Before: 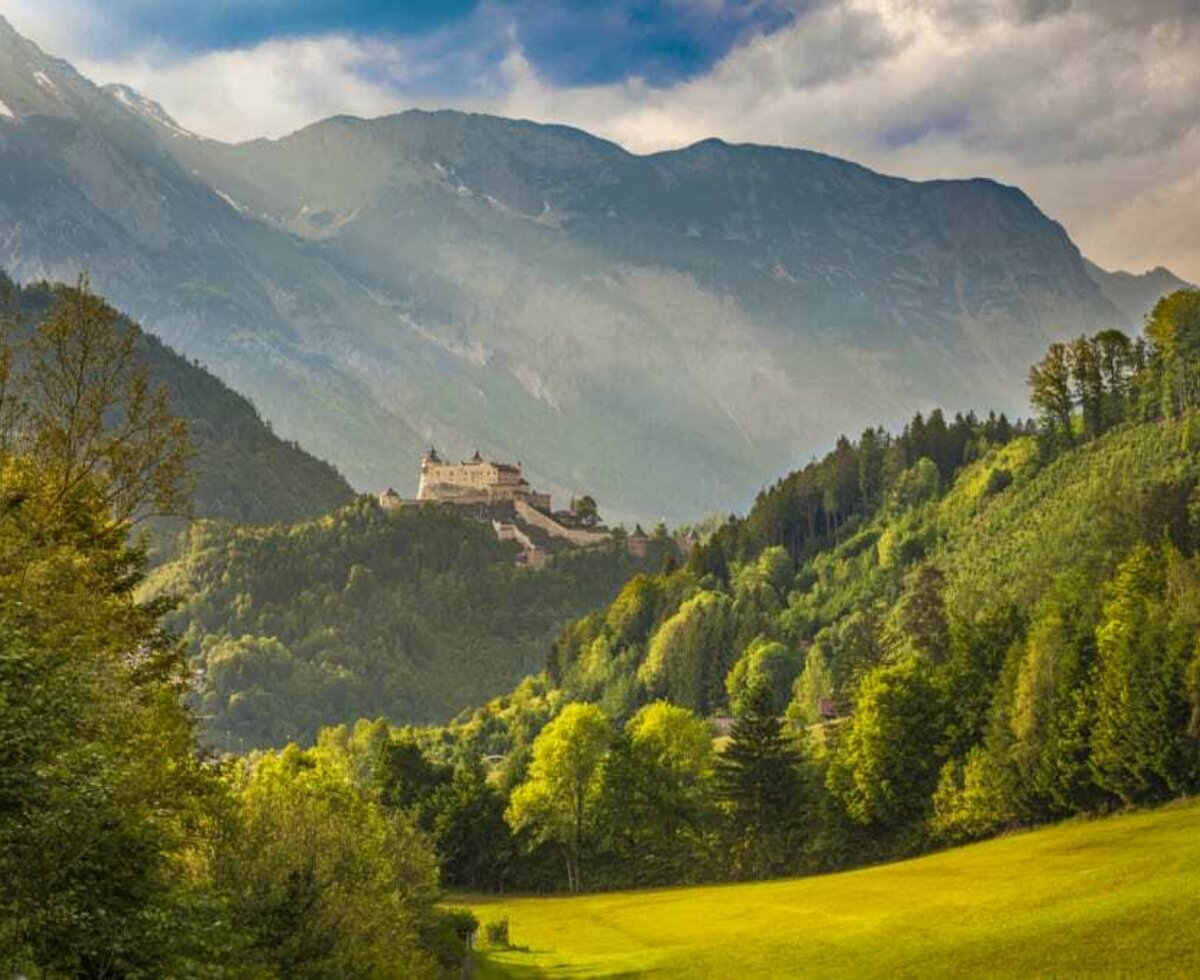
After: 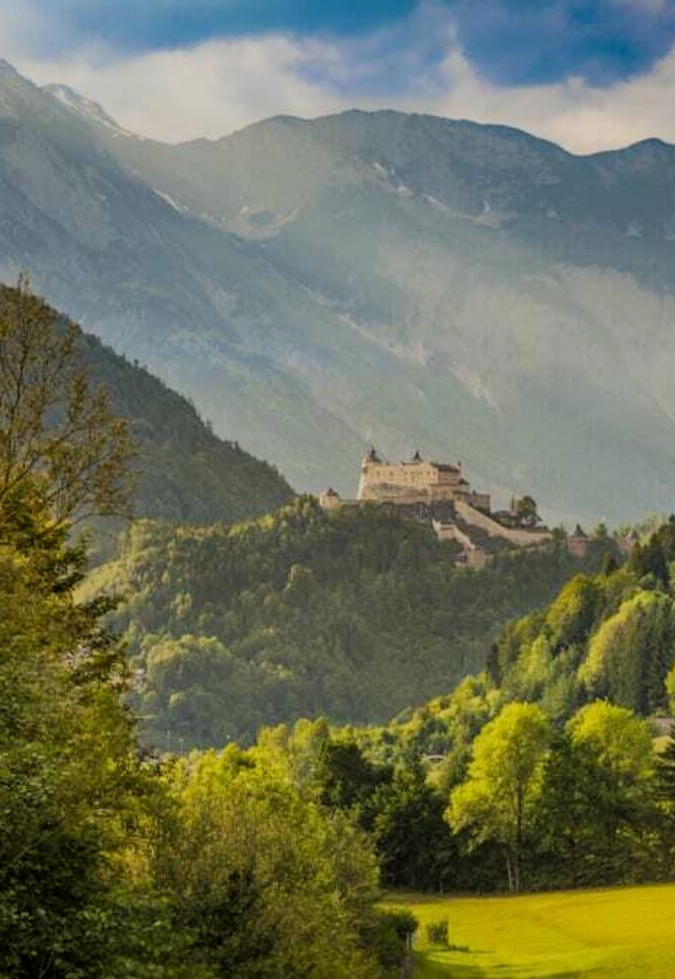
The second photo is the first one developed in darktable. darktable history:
crop: left 5.018%, right 38.704%
filmic rgb: black relative exposure -7.65 EV, white relative exposure 4.56 EV, hardness 3.61, color science v6 (2022)
